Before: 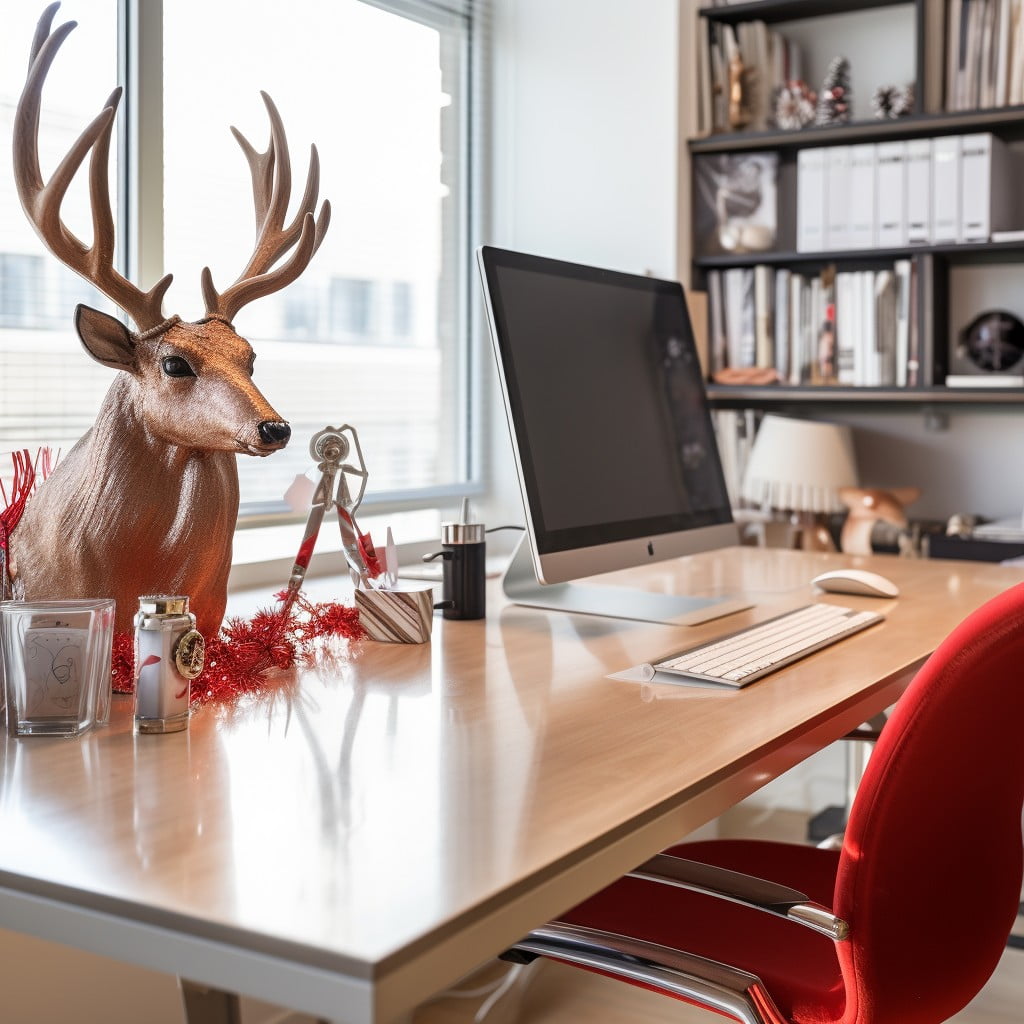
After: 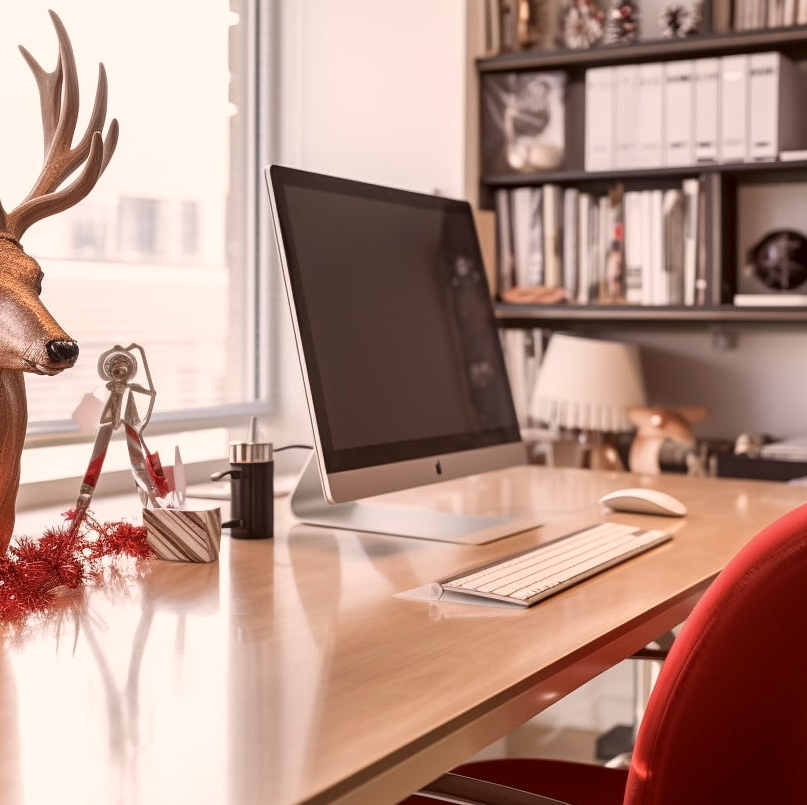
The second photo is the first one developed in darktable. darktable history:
color correction: highlights a* 10.21, highlights b* 9.79, shadows a* 8.61, shadows b* 7.88, saturation 0.8
crop and rotate: left 20.74%, top 7.912%, right 0.375%, bottom 13.378%
